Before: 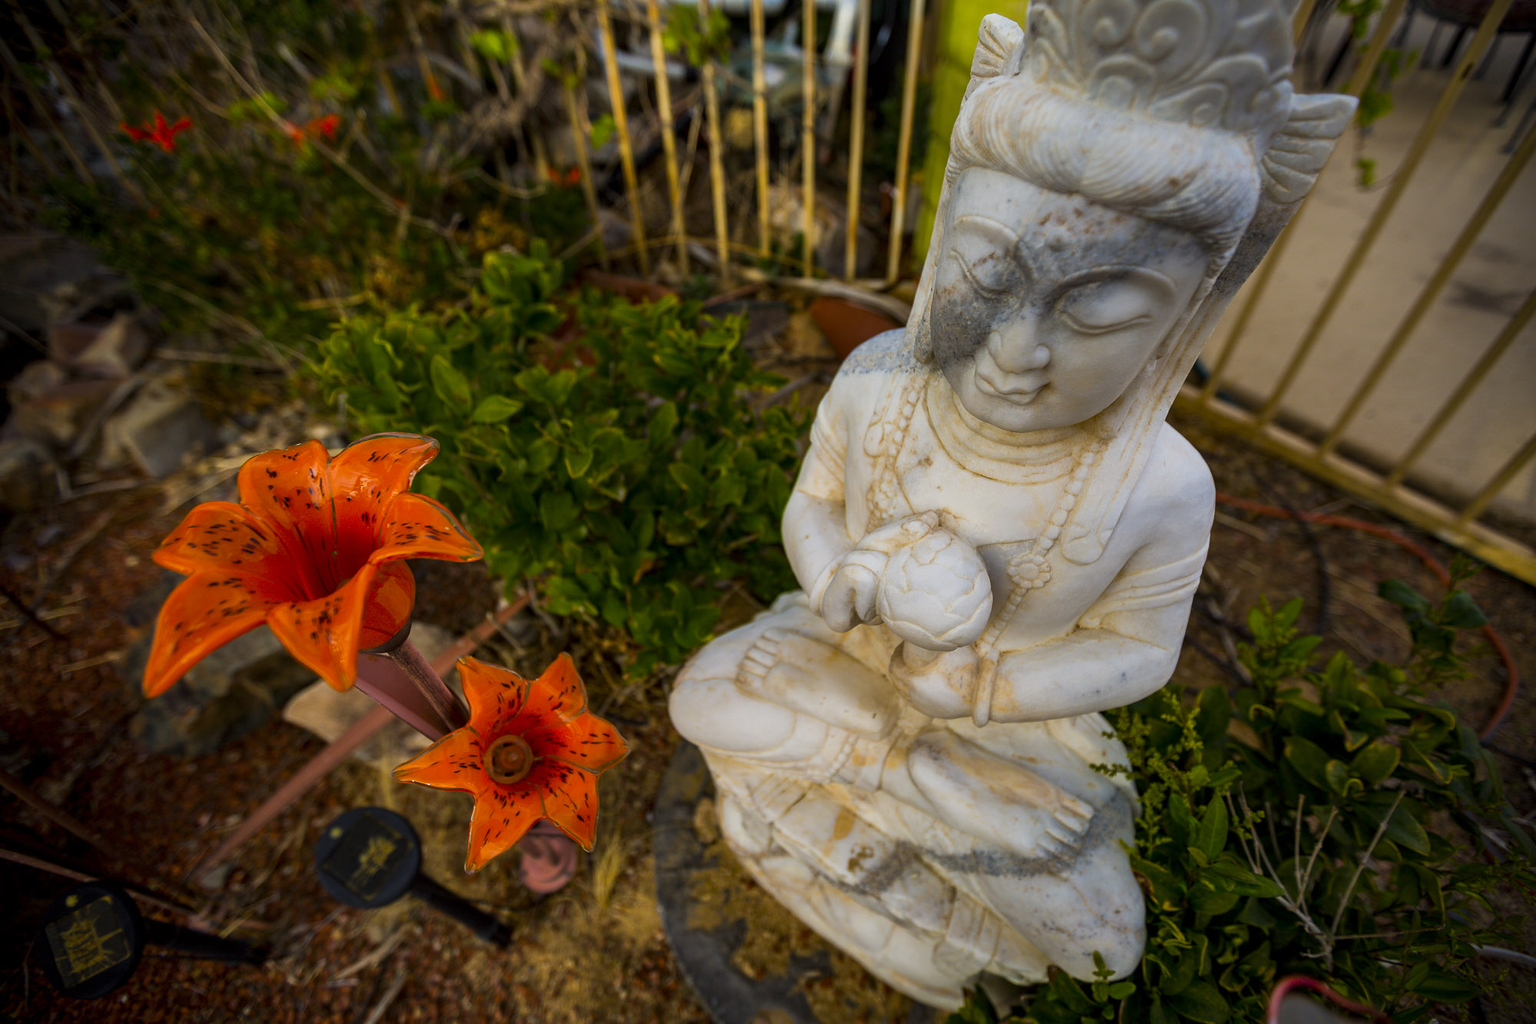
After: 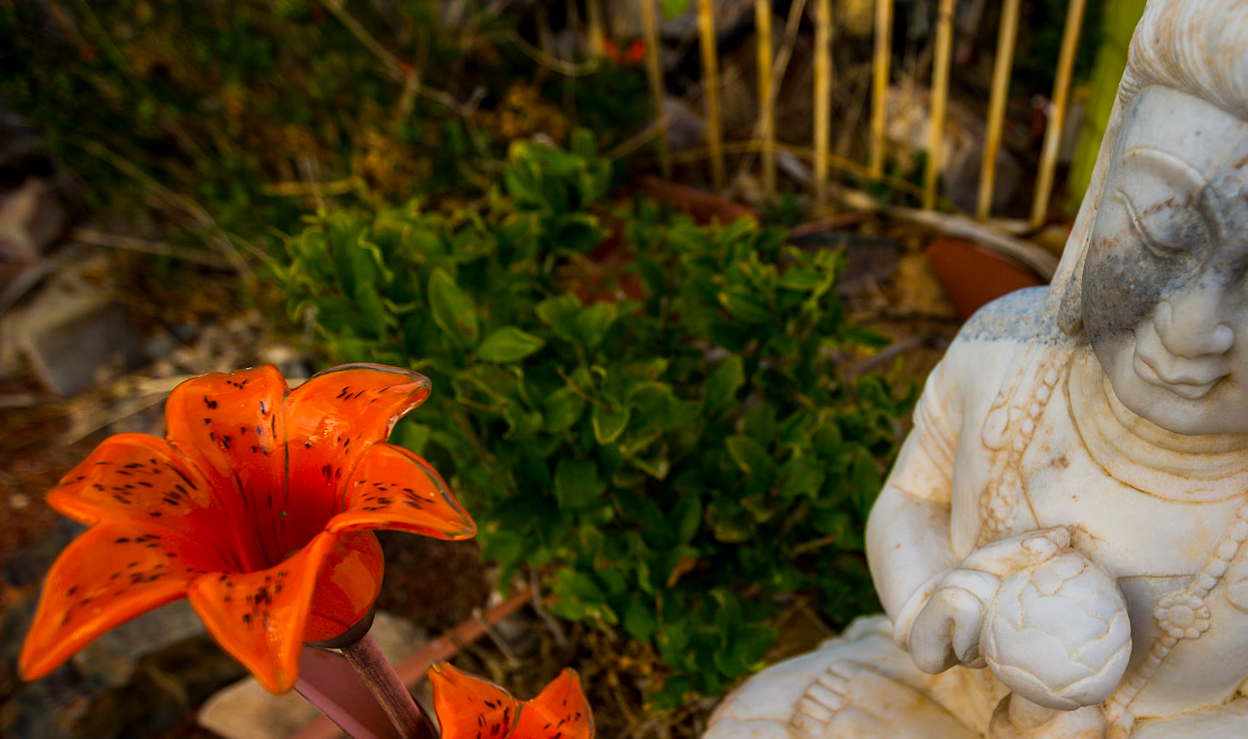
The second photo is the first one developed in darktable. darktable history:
crop and rotate: angle -4.99°, left 2.122%, top 6.945%, right 27.566%, bottom 30.519%
